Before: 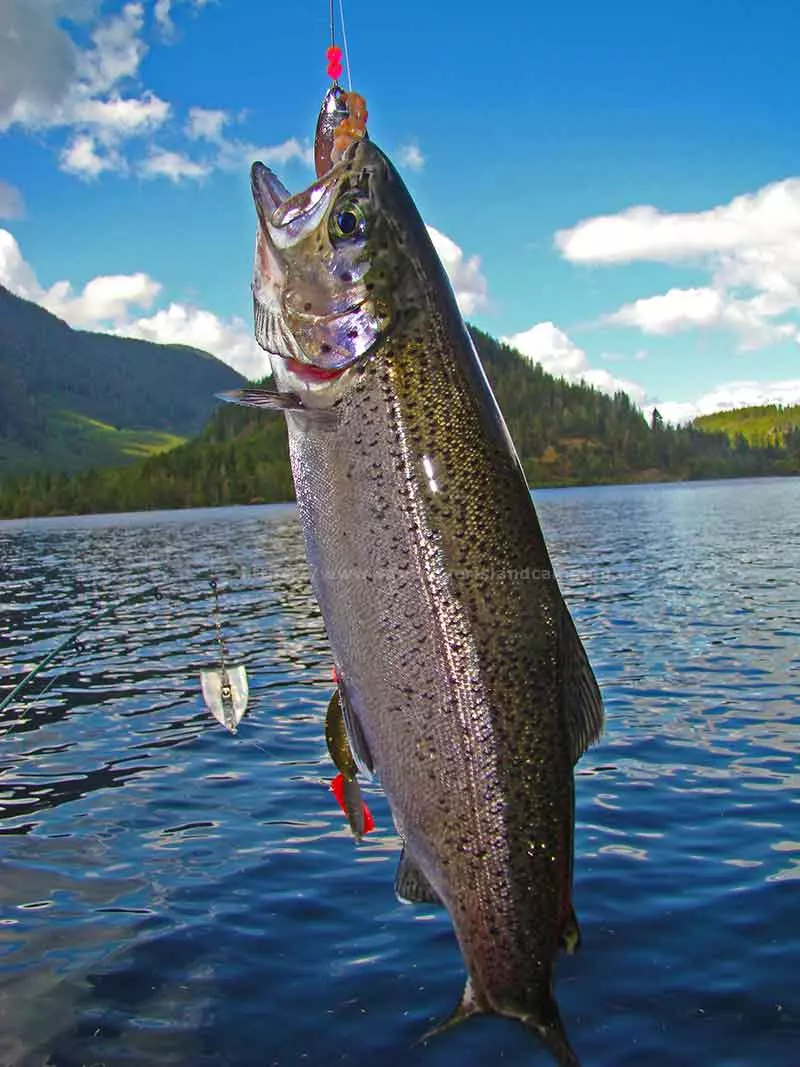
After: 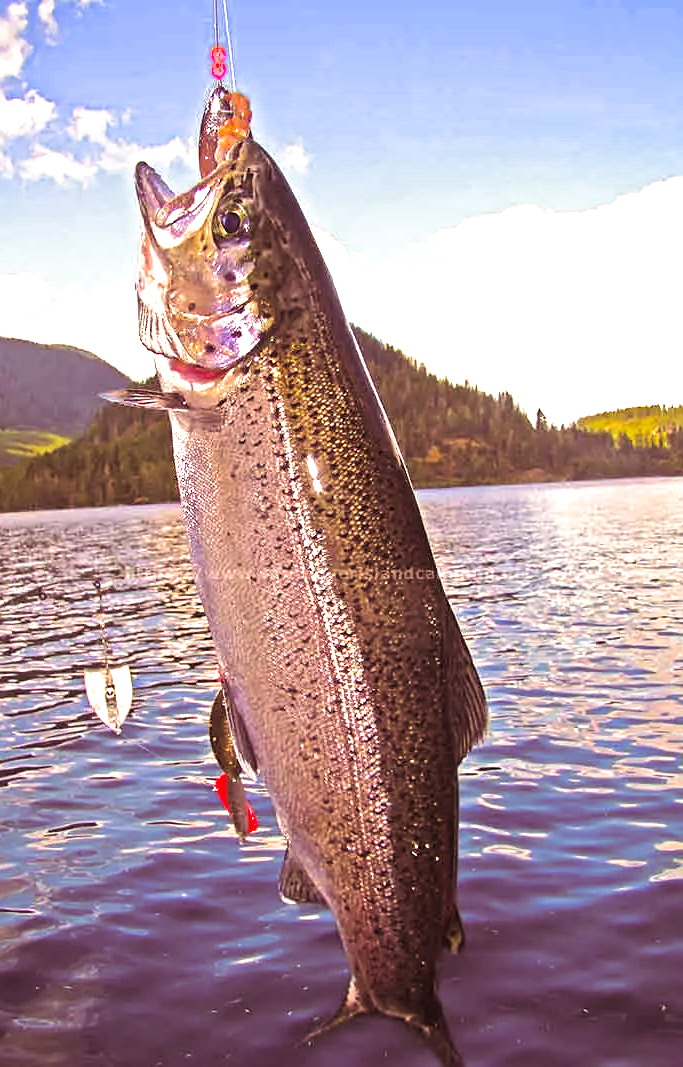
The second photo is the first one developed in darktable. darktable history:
exposure: black level correction 0, exposure 1.198 EV, compensate exposure bias true, compensate highlight preservation false
color correction: highlights a* 21.88, highlights b* 22.25
split-toning: on, module defaults
sharpen: amount 0.2
crop and rotate: left 14.584%
